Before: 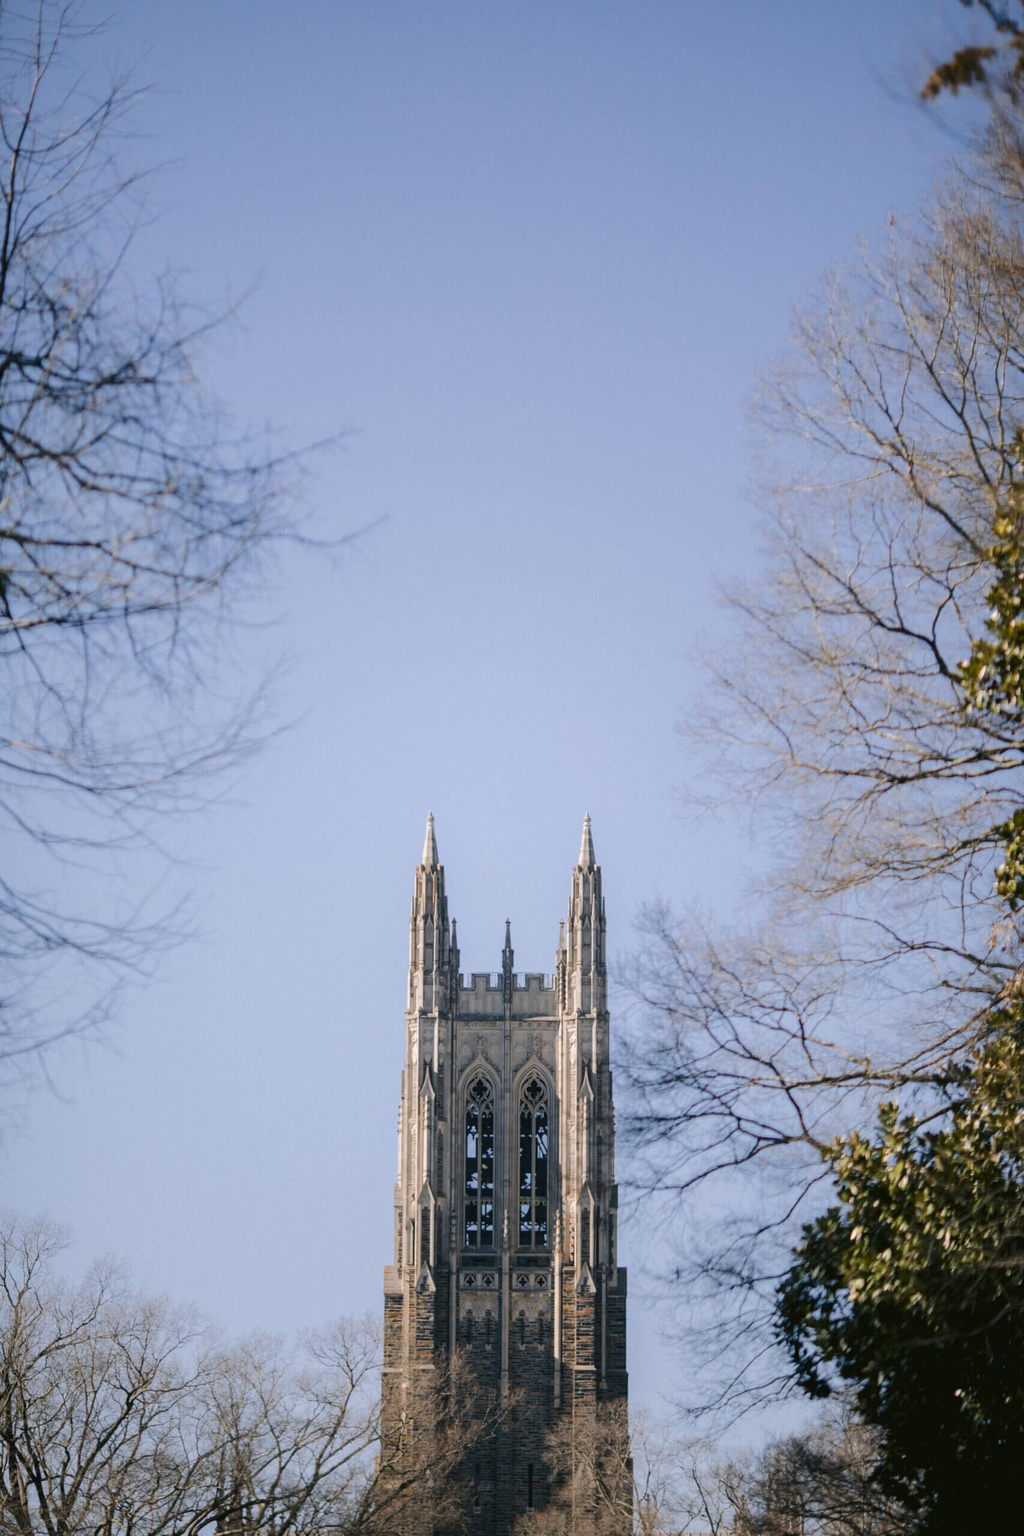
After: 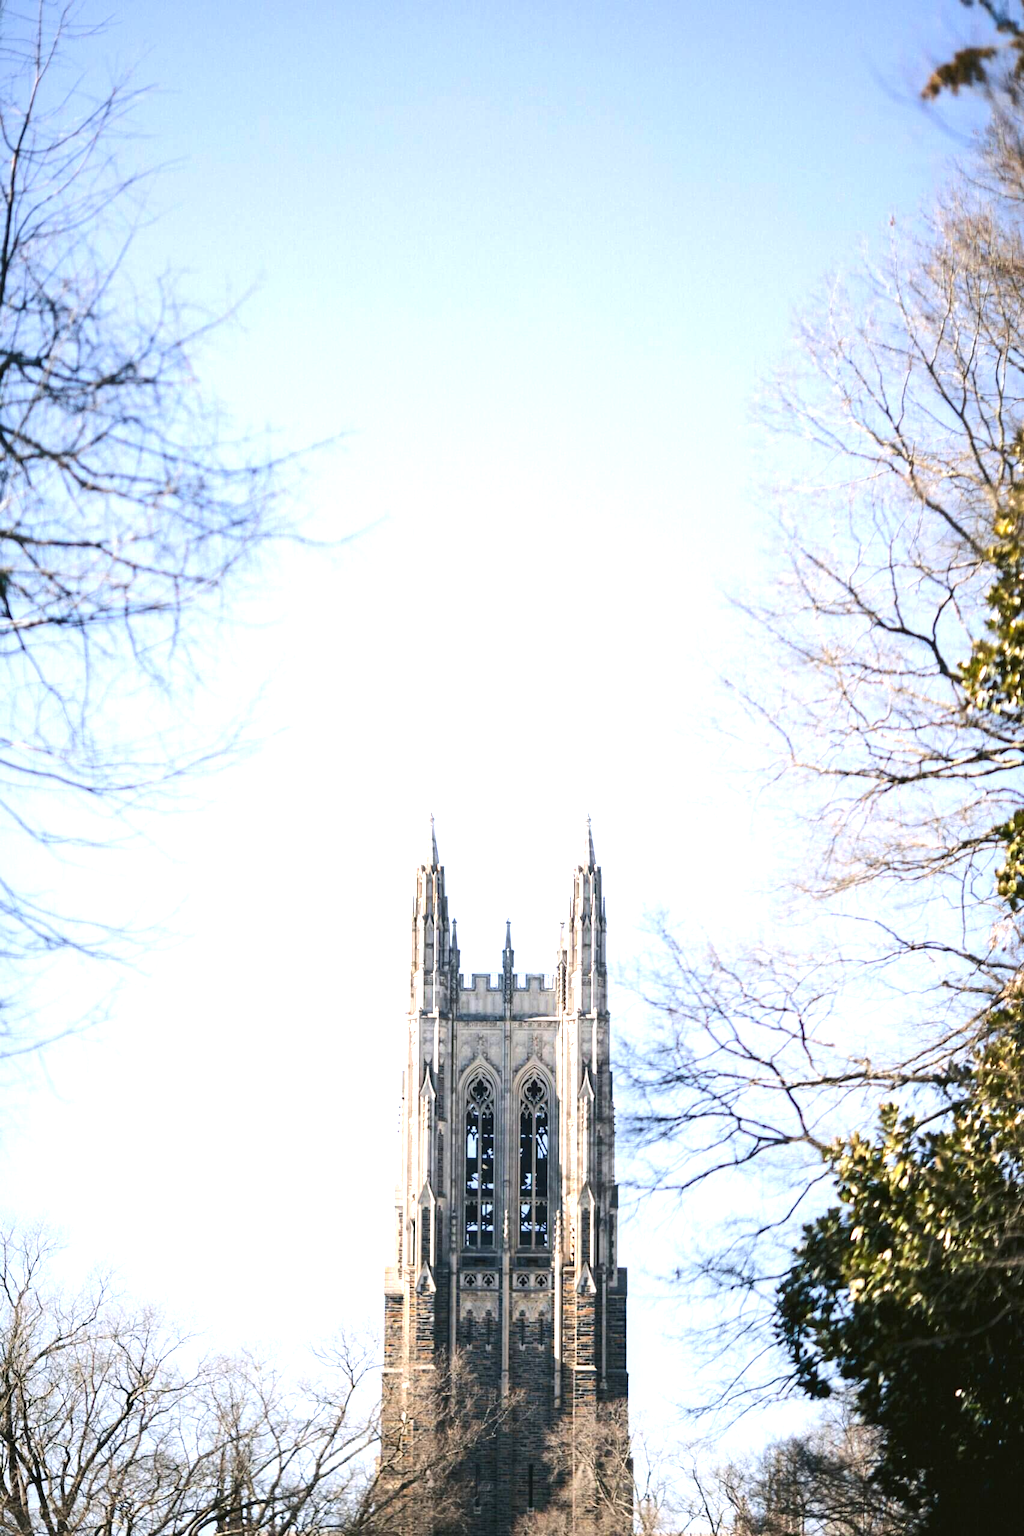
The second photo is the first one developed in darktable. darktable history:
exposure: black level correction 0, exposure 1.01 EV, compensate highlight preservation false
tone equalizer: -8 EV -0.415 EV, -7 EV -0.372 EV, -6 EV -0.295 EV, -5 EV -0.236 EV, -3 EV 0.246 EV, -2 EV 0.36 EV, -1 EV 0.382 EV, +0 EV 0.396 EV, edges refinement/feathering 500, mask exposure compensation -1.57 EV, preserve details no
